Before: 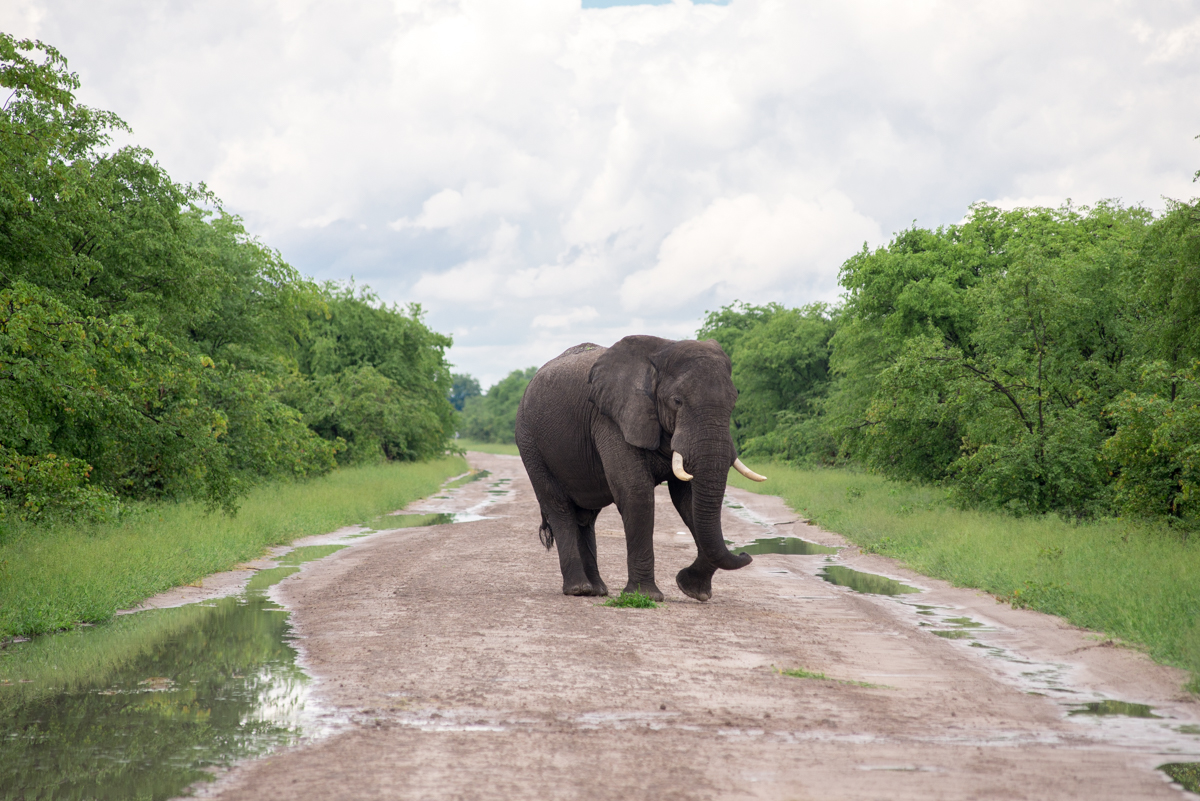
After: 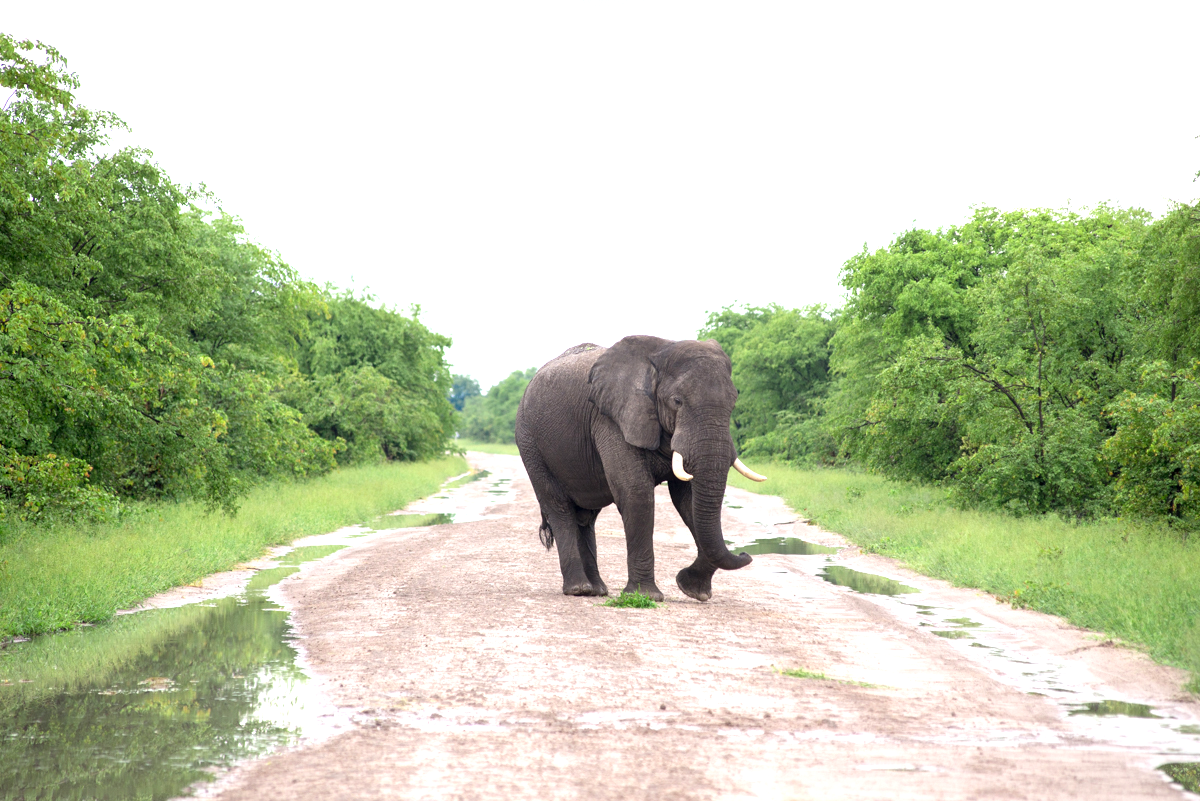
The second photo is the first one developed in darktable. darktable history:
exposure: exposure 1 EV, compensate highlight preservation false
white balance: red 0.986, blue 1.01
